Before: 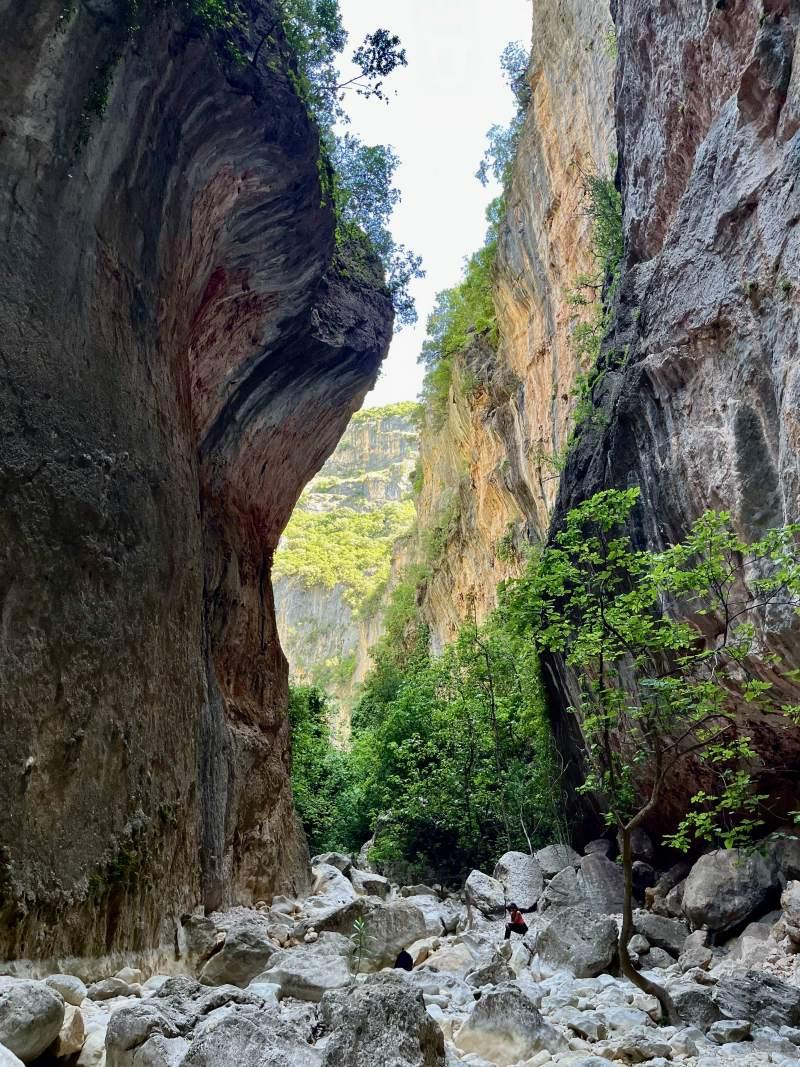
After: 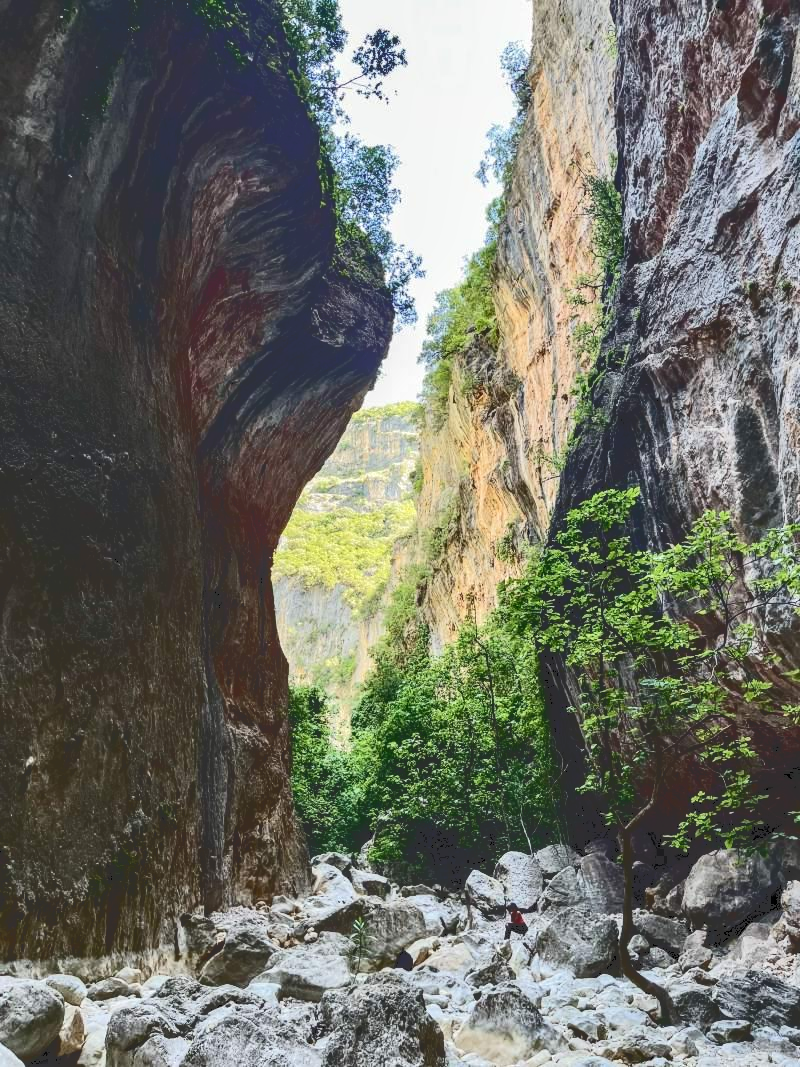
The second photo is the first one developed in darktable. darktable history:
tone curve: curves: ch0 [(0, 0) (0.003, 0.19) (0.011, 0.192) (0.025, 0.192) (0.044, 0.194) (0.069, 0.196) (0.1, 0.197) (0.136, 0.198) (0.177, 0.216) (0.224, 0.236) (0.277, 0.269) (0.335, 0.331) (0.399, 0.418) (0.468, 0.515) (0.543, 0.621) (0.623, 0.725) (0.709, 0.804) (0.801, 0.859) (0.898, 0.913) (1, 1)], color space Lab, independent channels, preserve colors none
local contrast: on, module defaults
